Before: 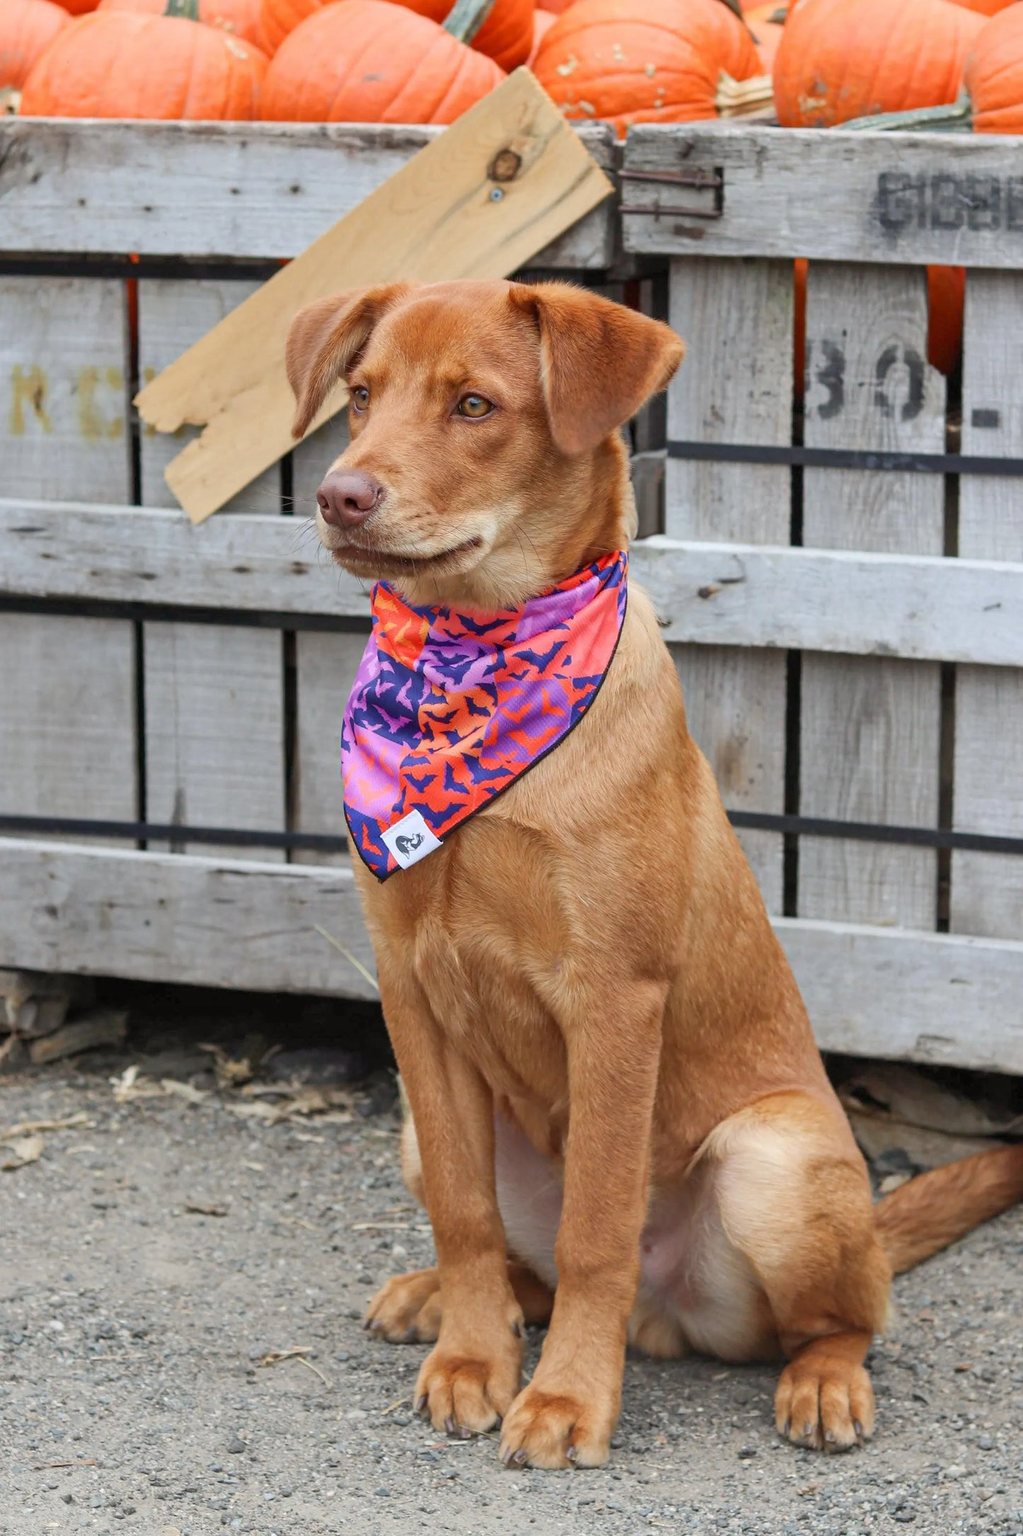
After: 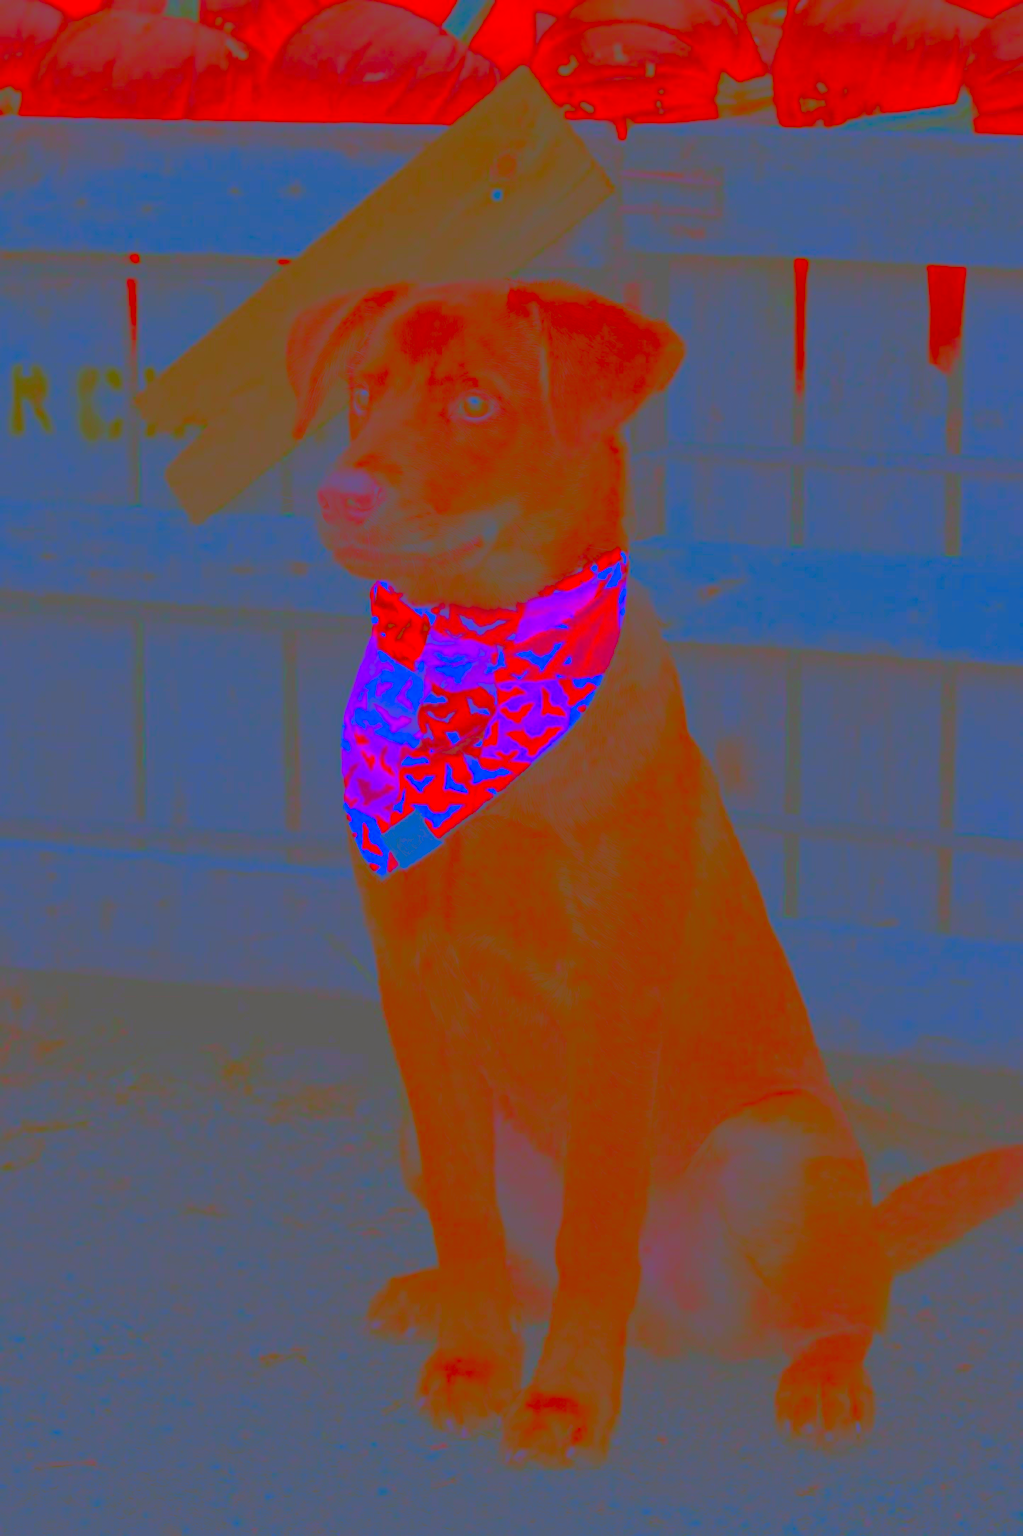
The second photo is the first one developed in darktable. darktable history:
contrast brightness saturation: contrast -0.99, brightness -0.17, saturation 0.75
color zones: curves: ch0 [(0.25, 0.5) (0.463, 0.627) (0.484, 0.637) (0.75, 0.5)]
white balance: red 0.967, blue 1.119, emerald 0.756
exposure: exposure 1.089 EV, compensate highlight preservation false
